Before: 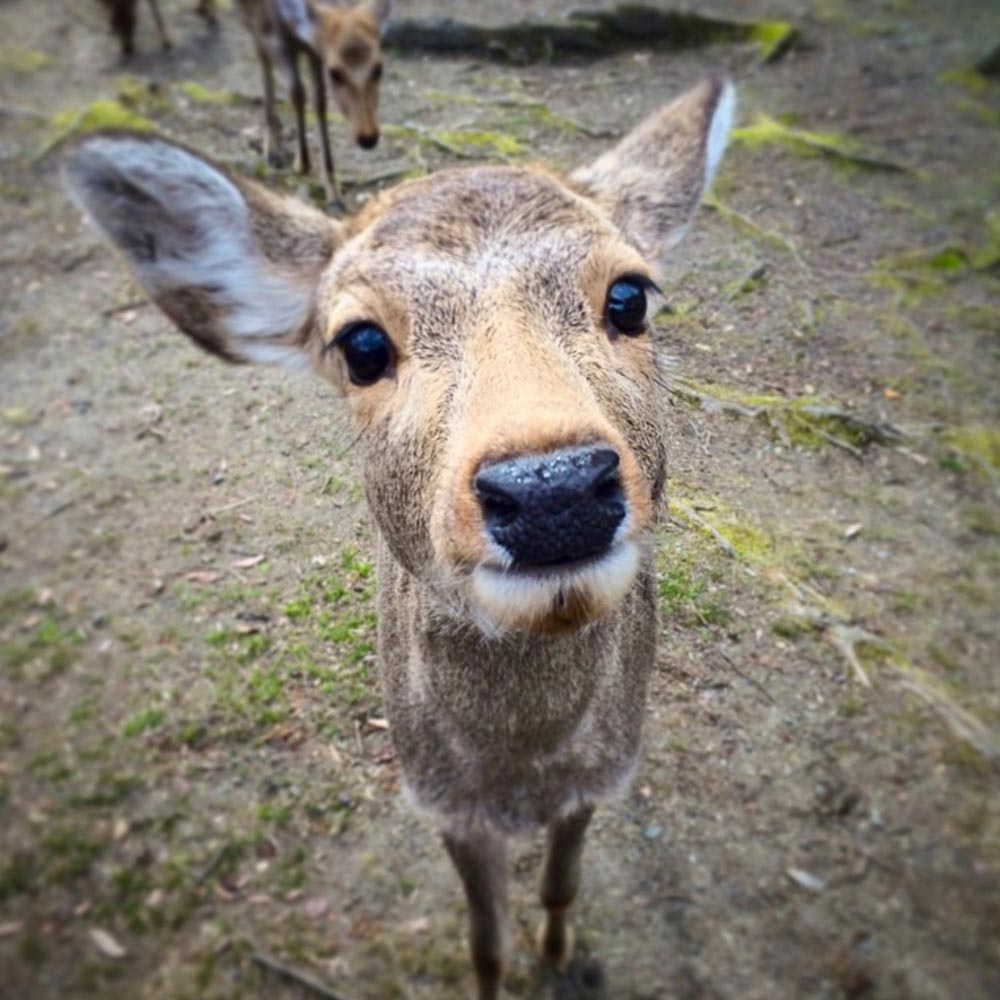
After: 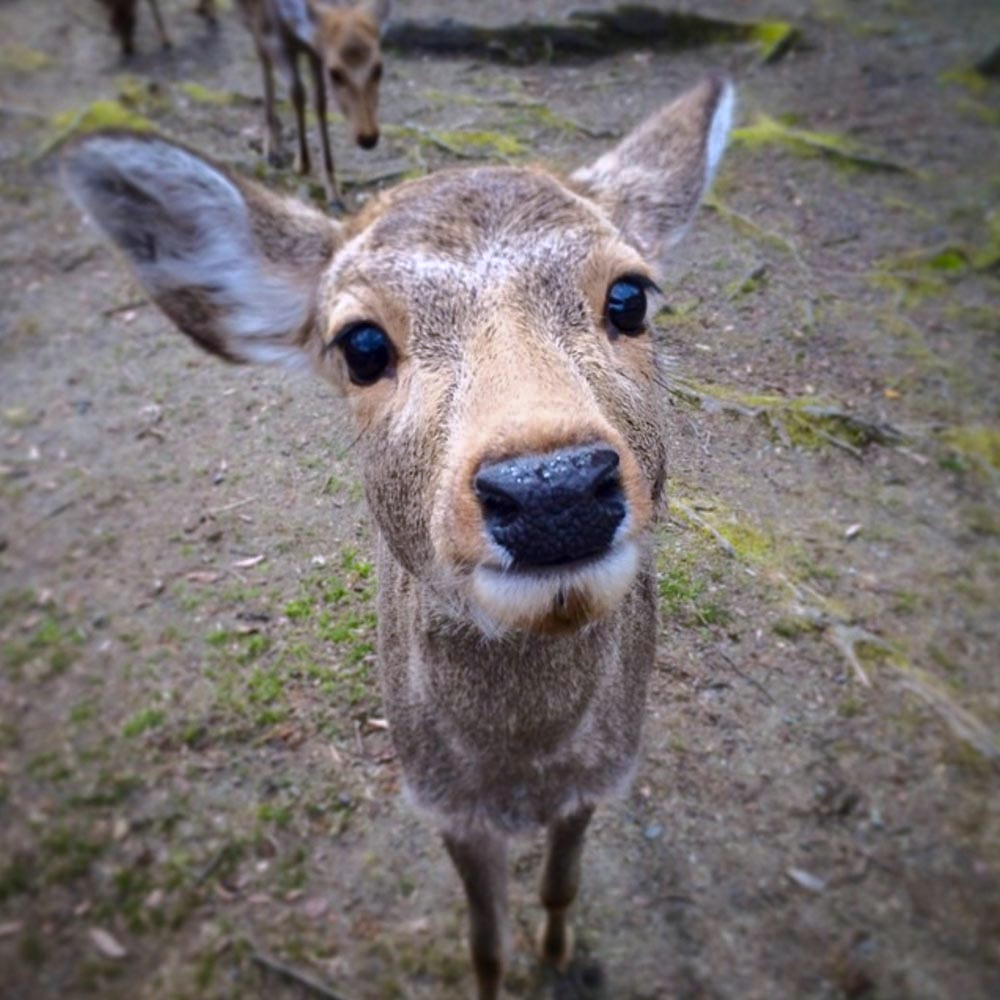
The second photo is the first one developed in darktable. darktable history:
white balance: red 1.004, blue 1.096
tone curve: curves: ch0 [(0, 0) (0.568, 0.517) (0.8, 0.717) (1, 1)]
